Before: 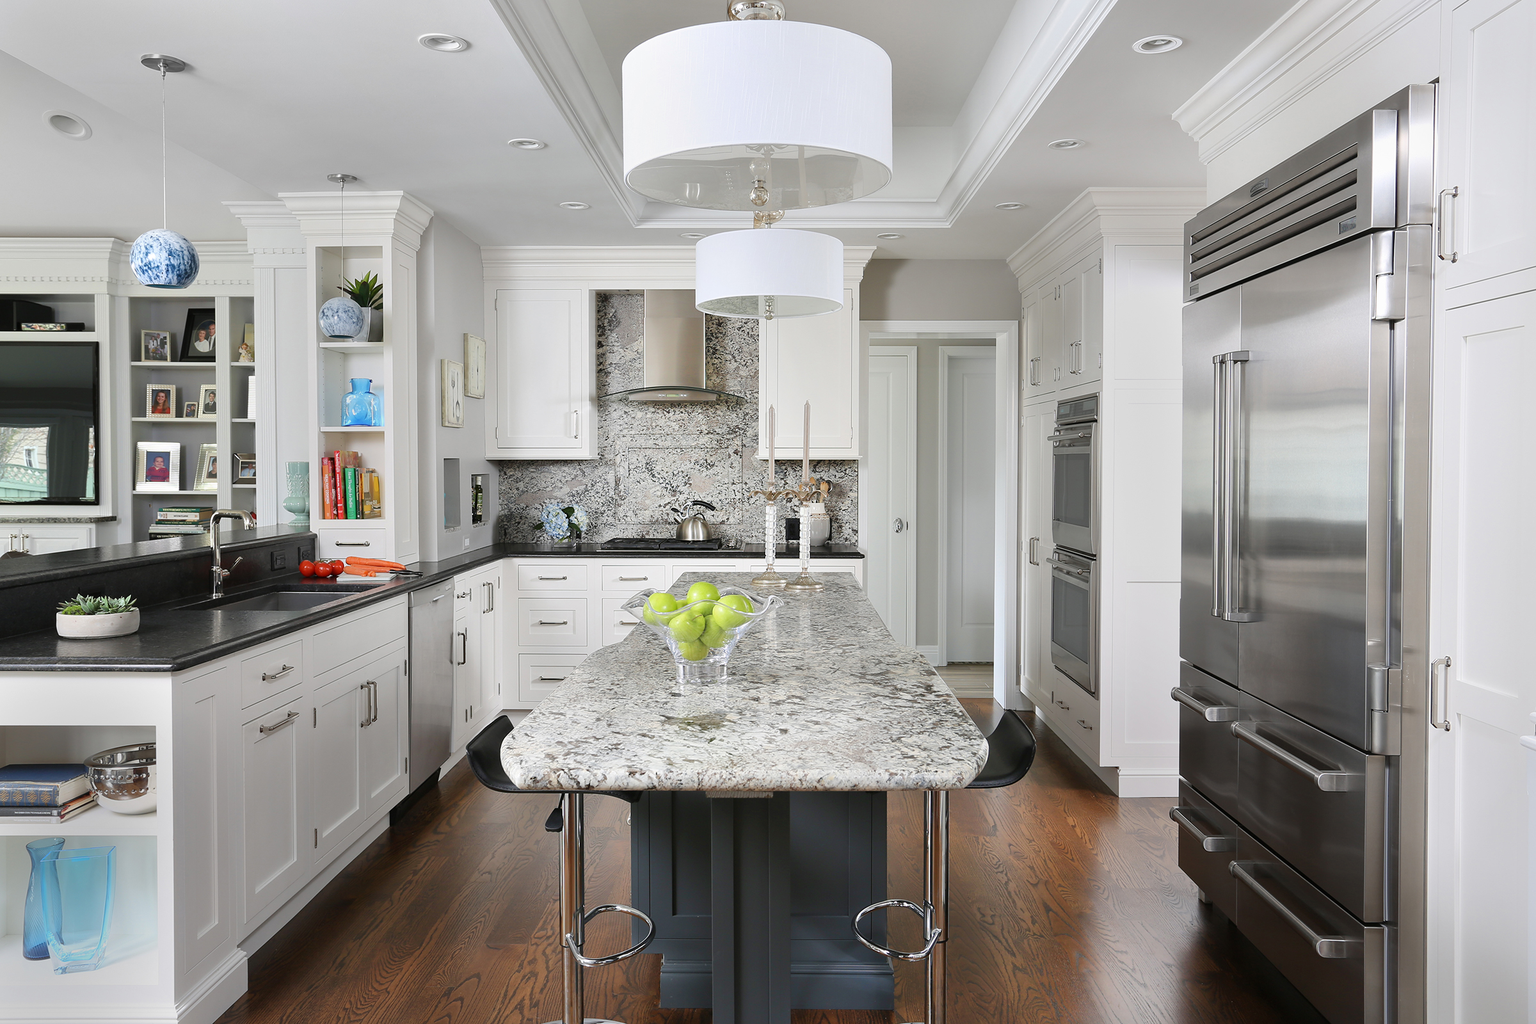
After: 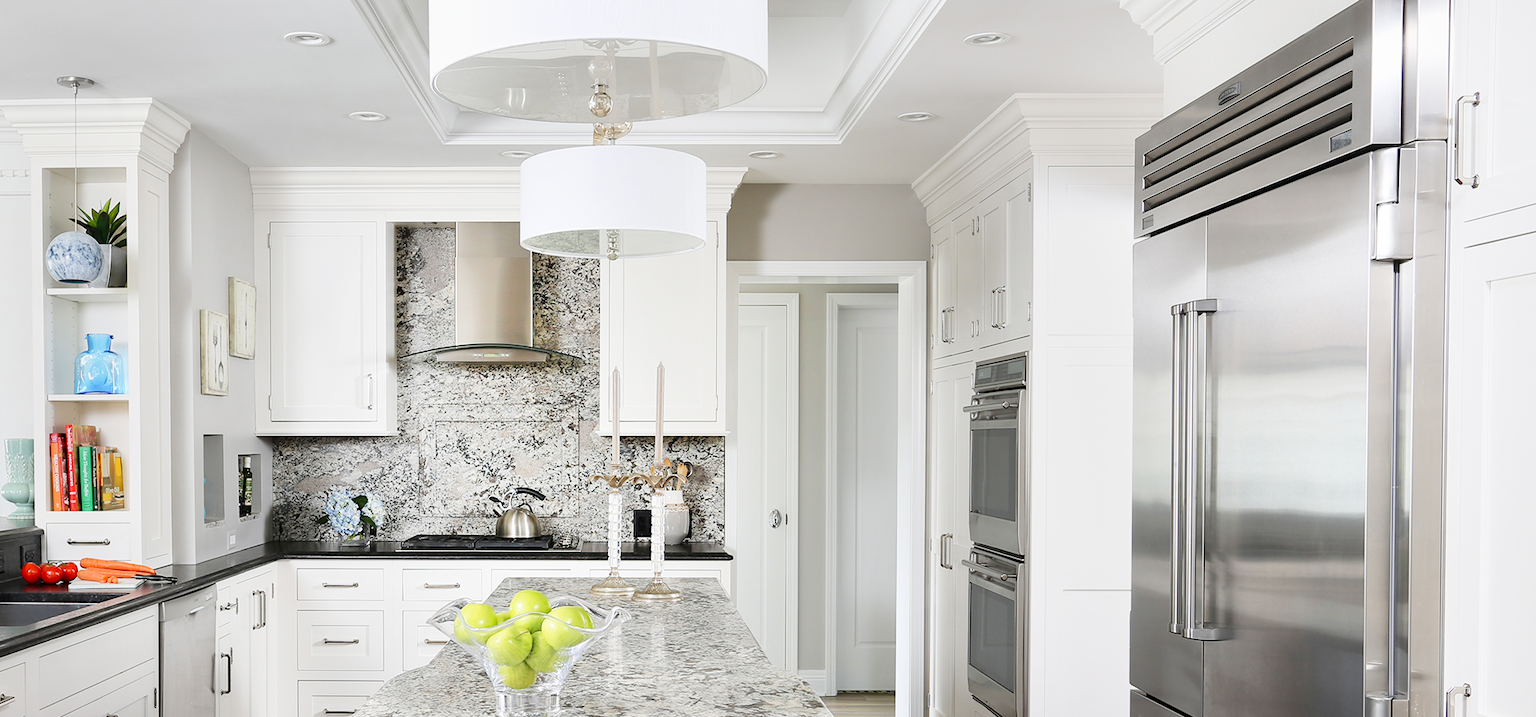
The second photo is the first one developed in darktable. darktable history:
crop: left 18.38%, top 11.092%, right 2.134%, bottom 33.217%
tone curve: curves: ch0 [(0, 0) (0.004, 0.001) (0.02, 0.008) (0.218, 0.218) (0.664, 0.774) (0.832, 0.914) (1, 1)], preserve colors none
